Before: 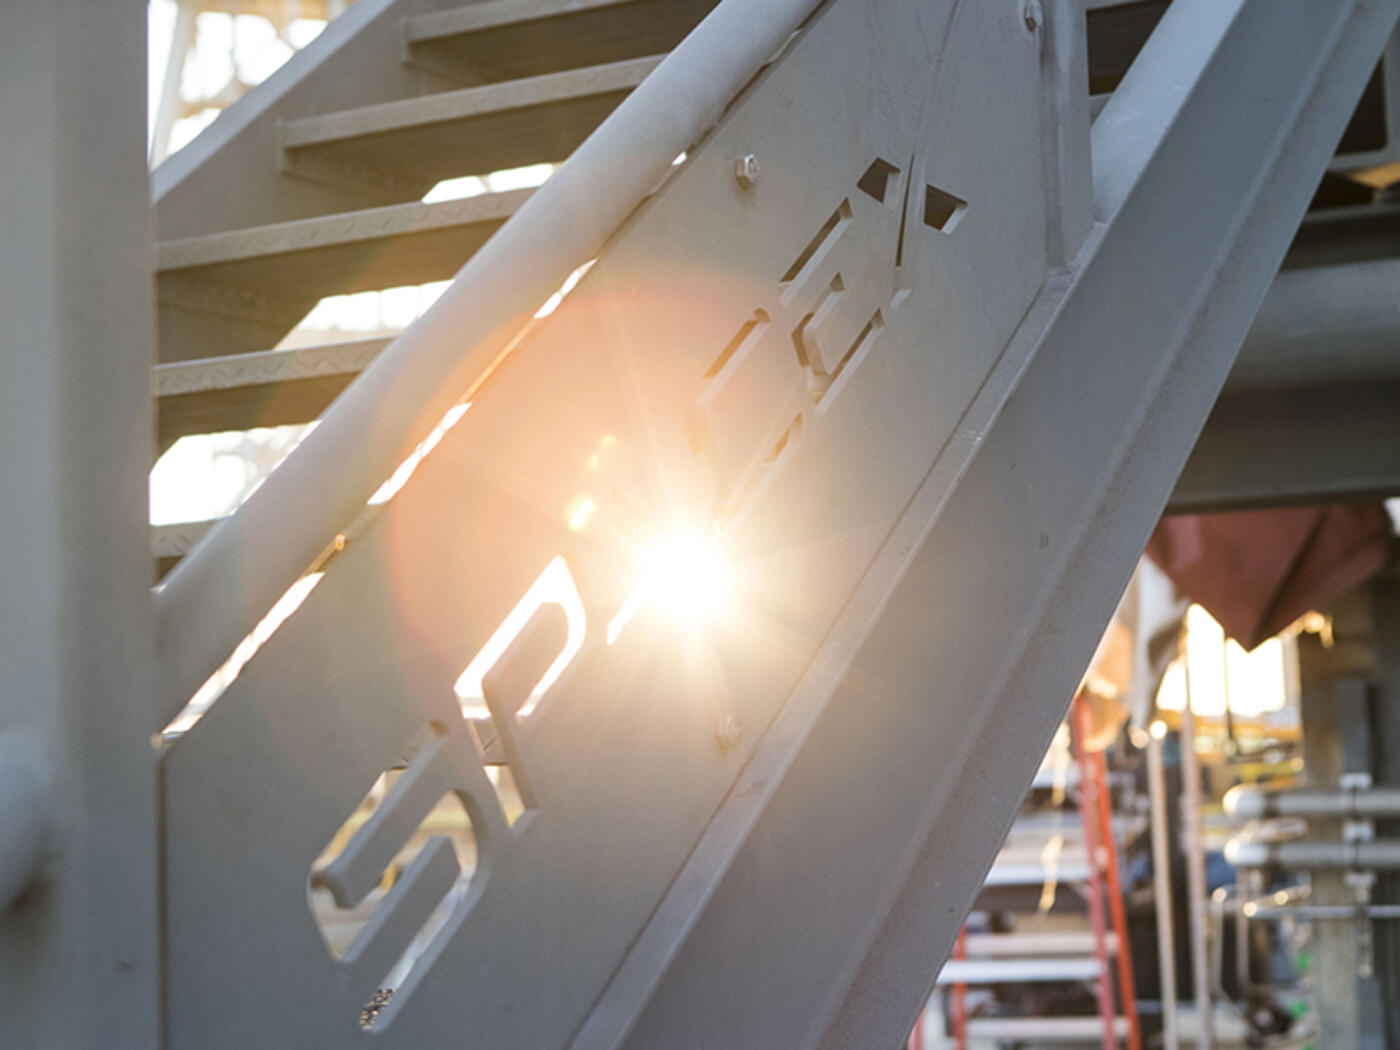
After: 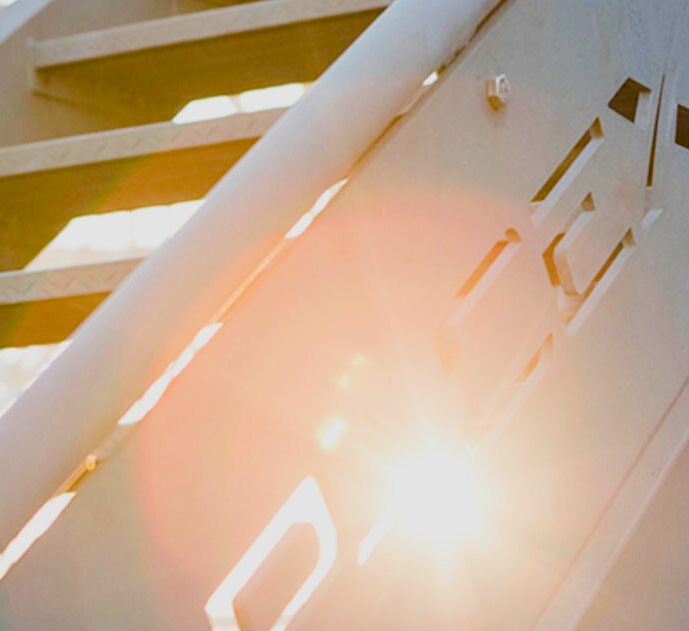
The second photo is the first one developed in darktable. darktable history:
crop: left 17.835%, top 7.675%, right 32.881%, bottom 32.213%
color balance rgb: linear chroma grading › shadows -2.2%, linear chroma grading › highlights -15%, linear chroma grading › global chroma -10%, linear chroma grading › mid-tones -10%, perceptual saturation grading › global saturation 45%, perceptual saturation grading › highlights -50%, perceptual saturation grading › shadows 30%, perceptual brilliance grading › global brilliance 18%, global vibrance 45%
filmic rgb: black relative exposure -7.15 EV, white relative exposure 5.36 EV, hardness 3.02
